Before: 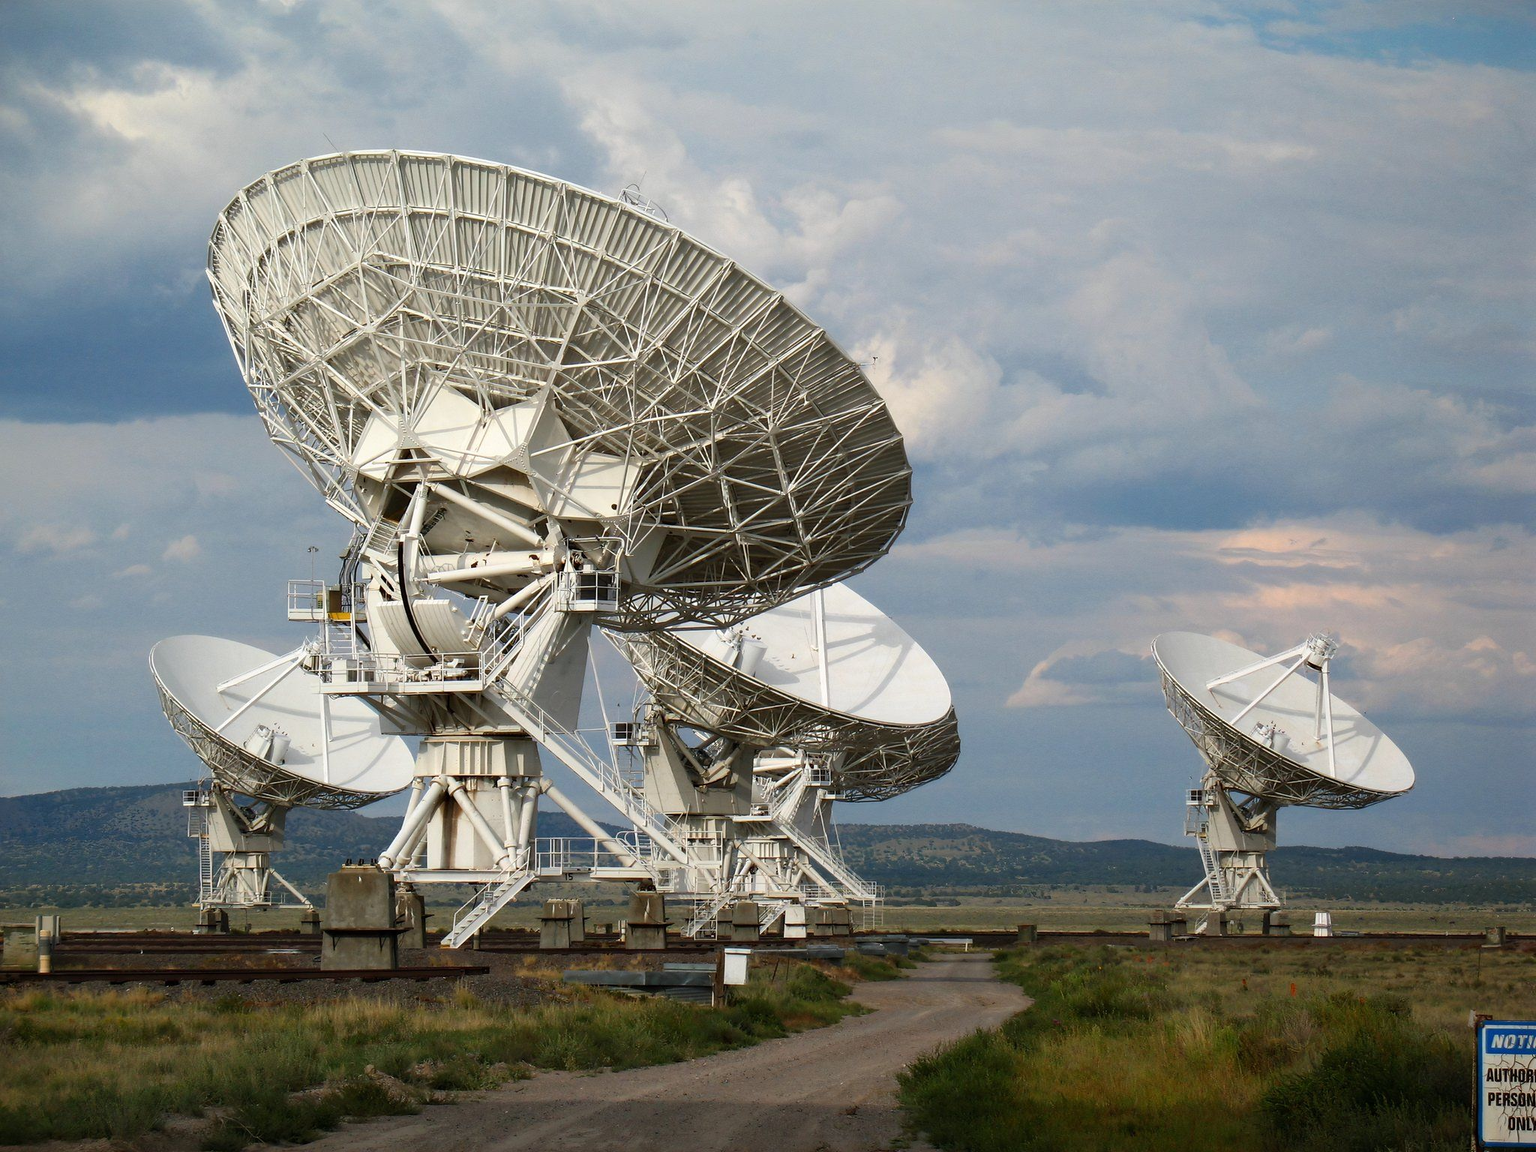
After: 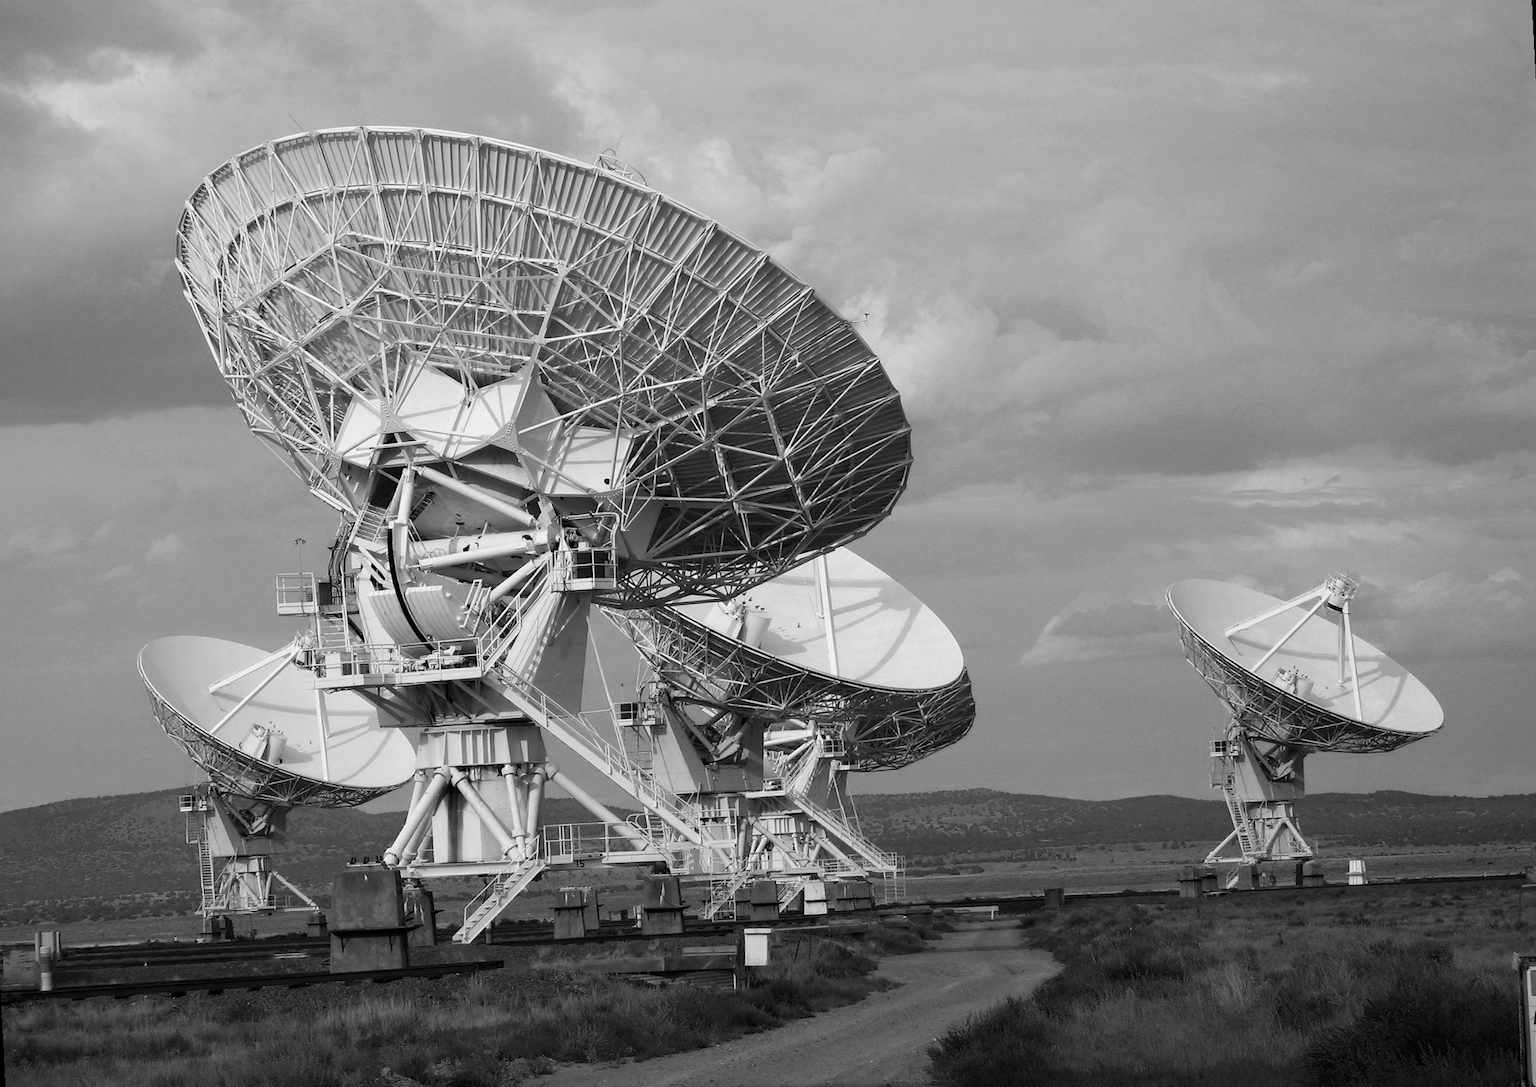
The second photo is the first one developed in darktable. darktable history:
base curve: preserve colors none
rotate and perspective: rotation -3°, crop left 0.031, crop right 0.968, crop top 0.07, crop bottom 0.93
color calibration: output gray [0.21, 0.42, 0.37, 0], gray › normalize channels true, illuminant same as pipeline (D50), adaptation XYZ, x 0.346, y 0.359, gamut compression 0
